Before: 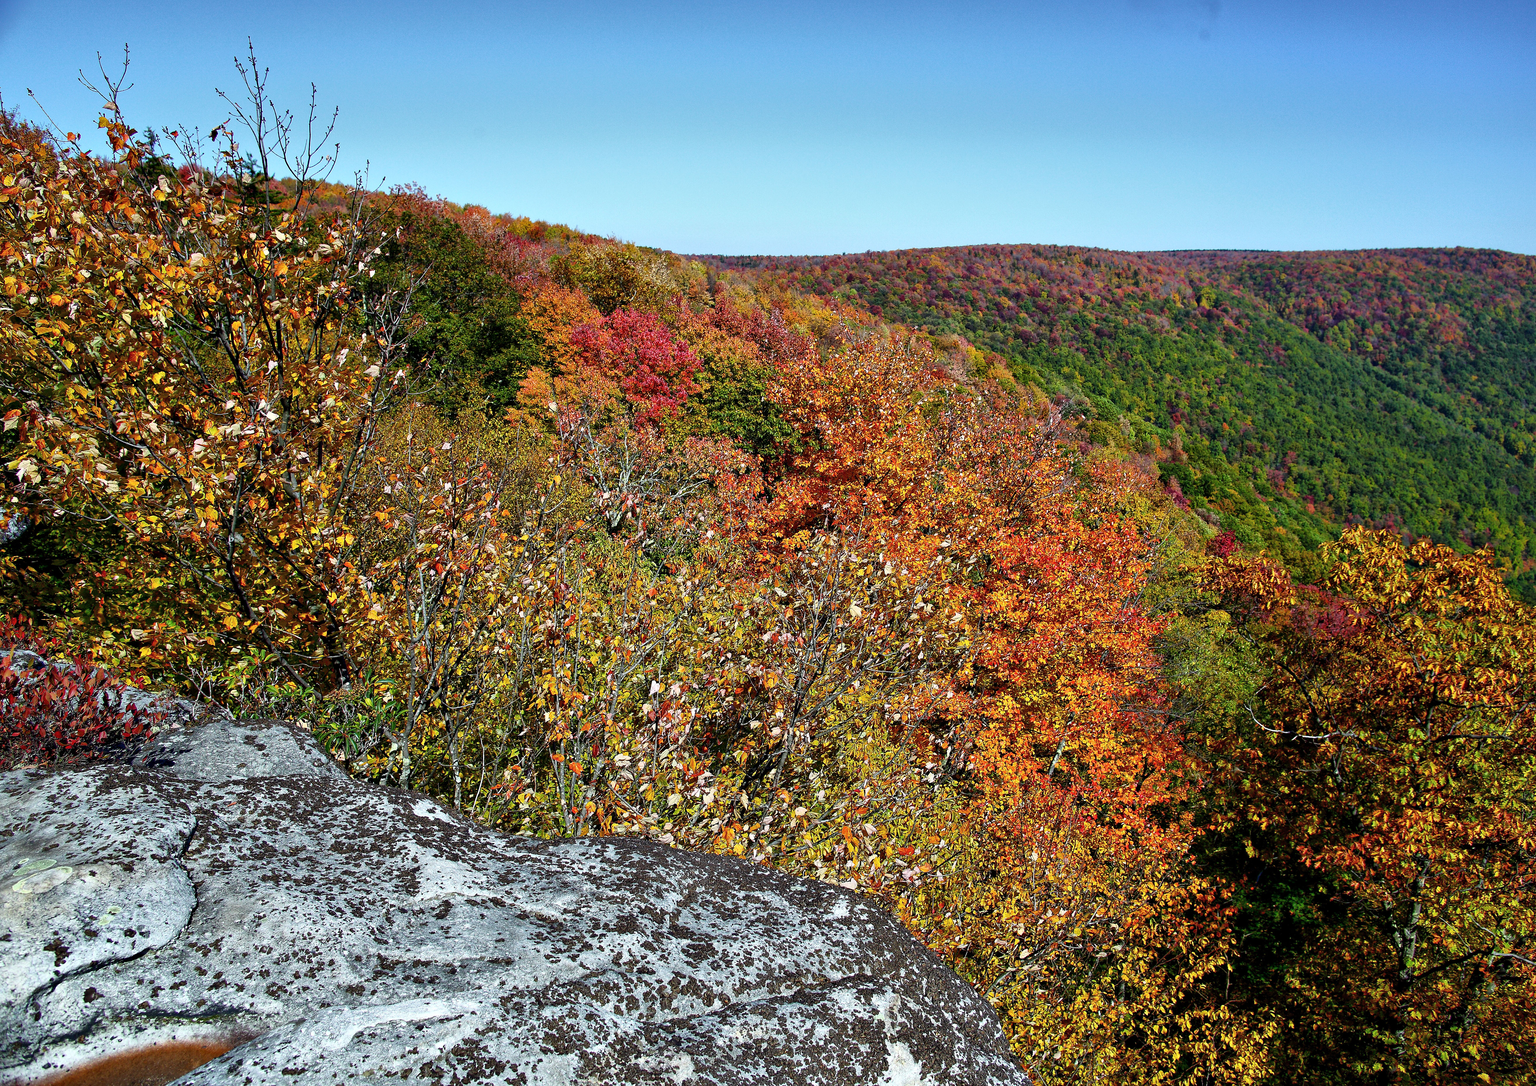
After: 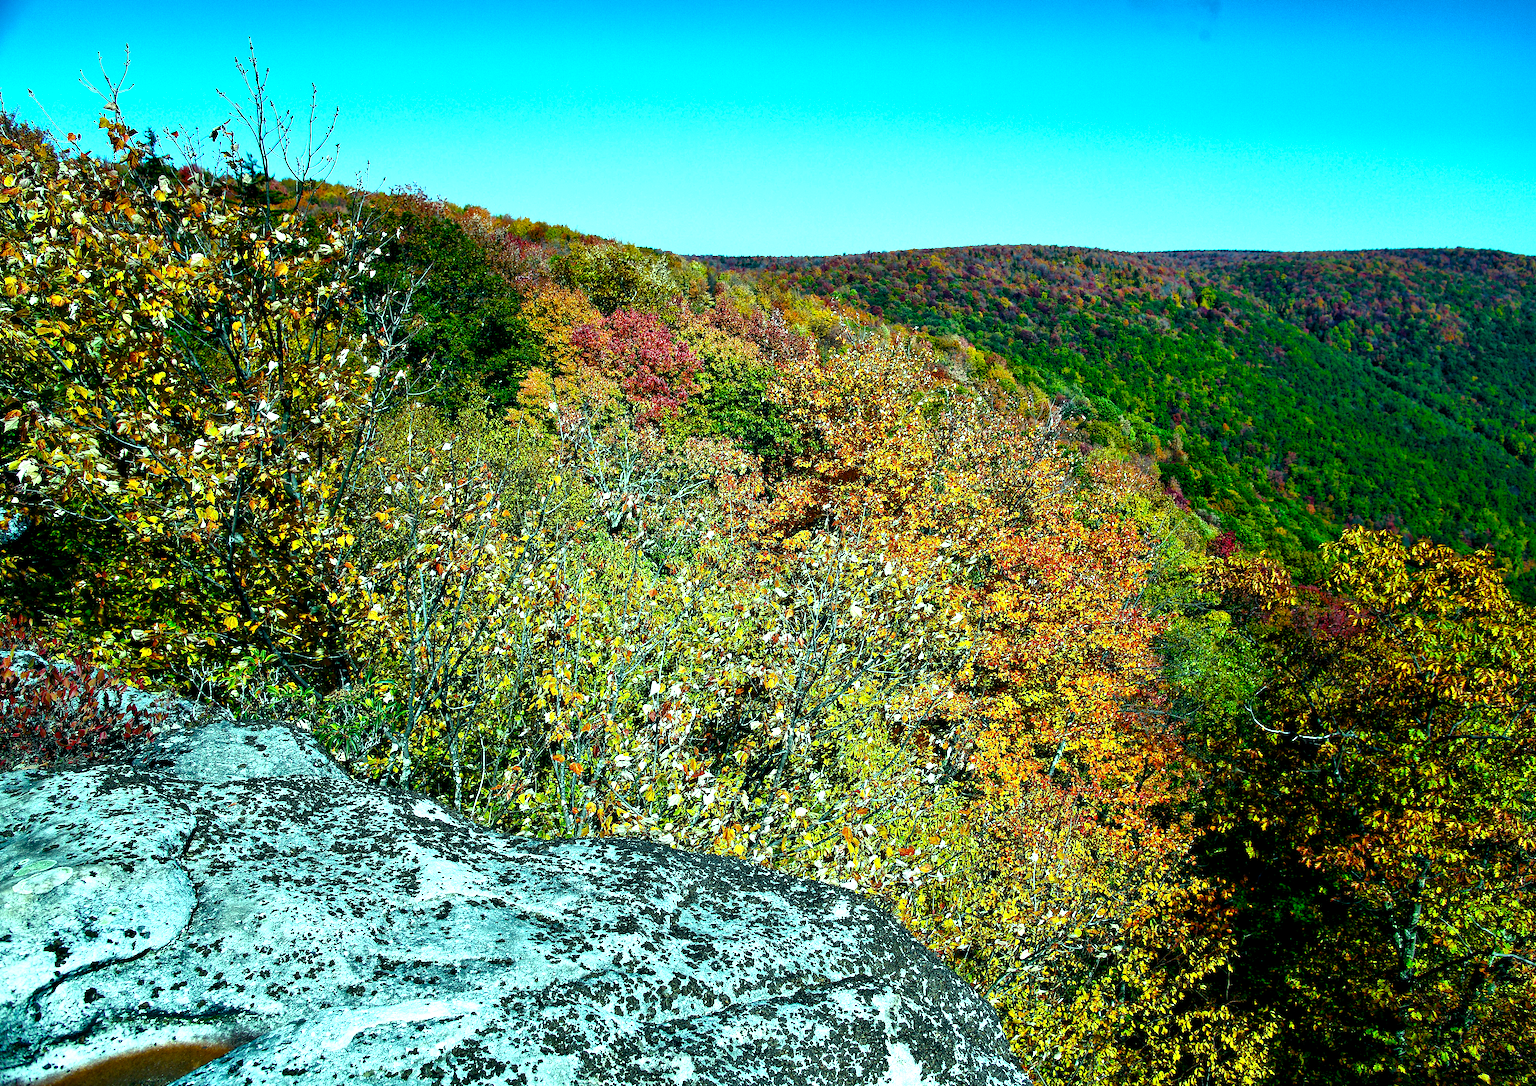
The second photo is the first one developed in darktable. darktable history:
white balance: red 0.925, blue 1.046
color balance rgb: shadows lift › luminance -7.7%, shadows lift › chroma 2.13%, shadows lift › hue 165.27°, power › luminance -7.77%, power › chroma 1.1%, power › hue 215.88°, highlights gain › luminance 15.15%, highlights gain › chroma 7%, highlights gain › hue 125.57°, global offset › luminance -0.33%, global offset › chroma 0.11%, global offset › hue 165.27°, perceptual saturation grading › global saturation 24.42%, perceptual saturation grading › highlights -24.42%, perceptual saturation grading › mid-tones 24.42%, perceptual saturation grading › shadows 40%, perceptual brilliance grading › global brilliance -5%, perceptual brilliance grading › highlights 24.42%, perceptual brilliance grading › mid-tones 7%, perceptual brilliance grading › shadows -5%
